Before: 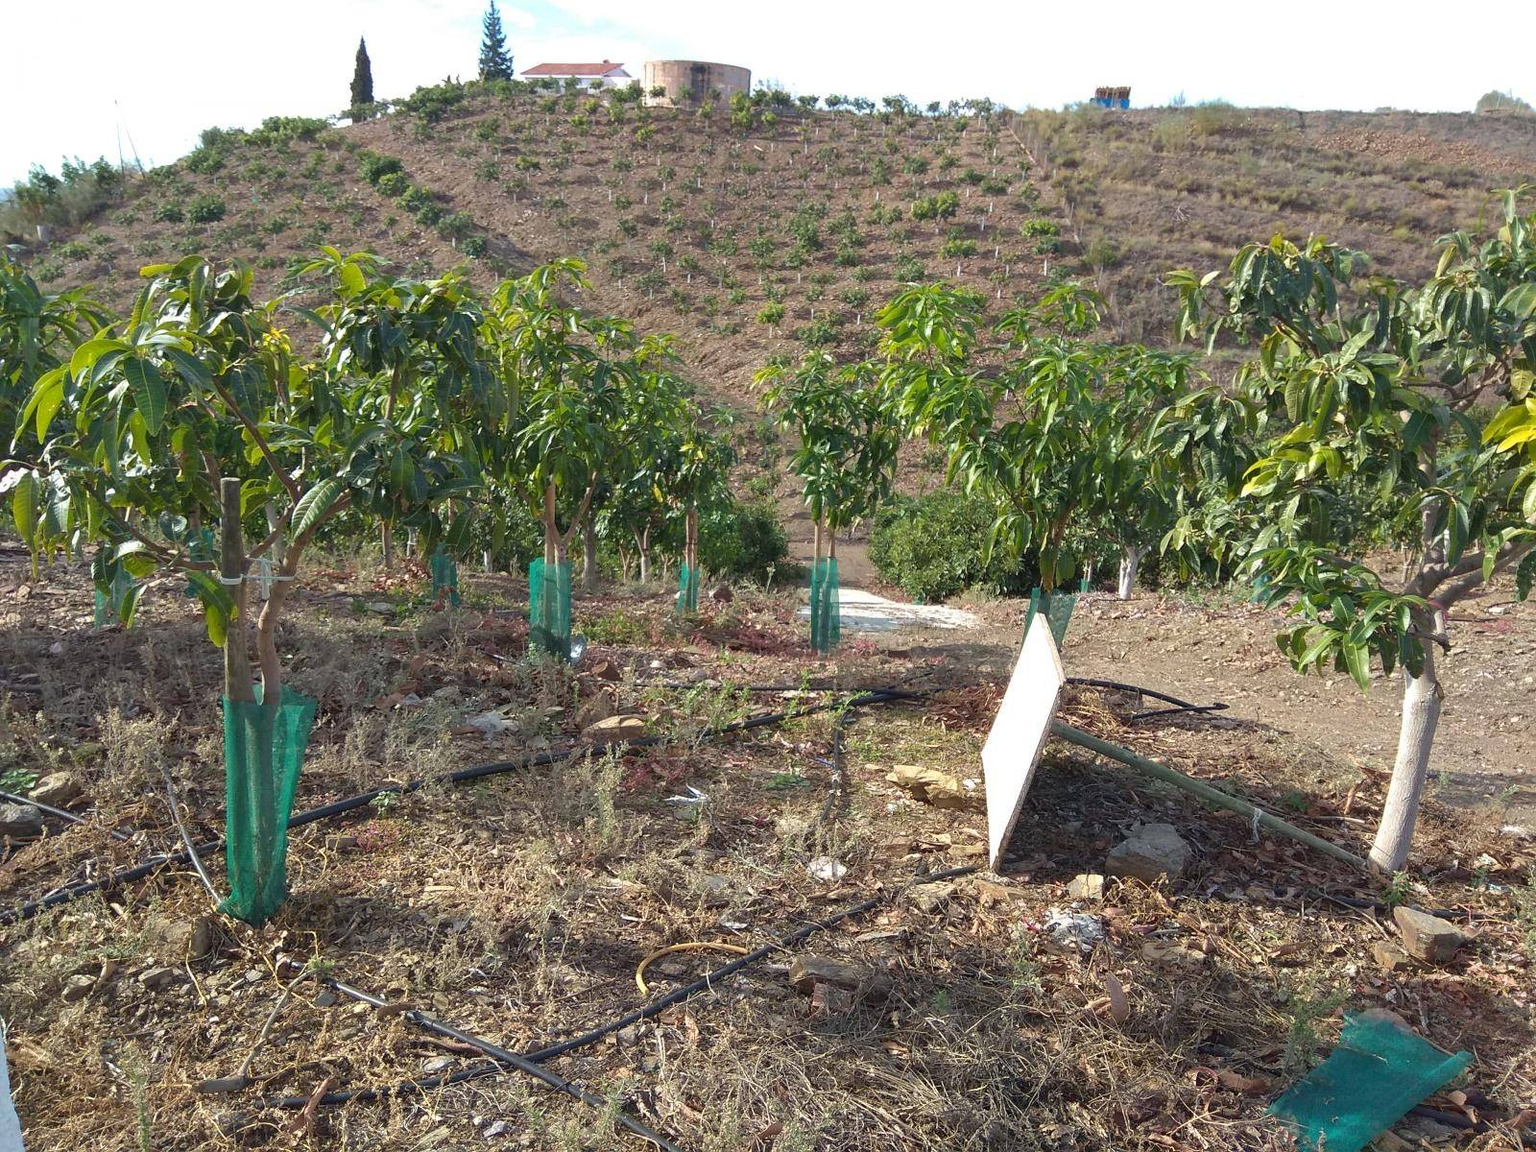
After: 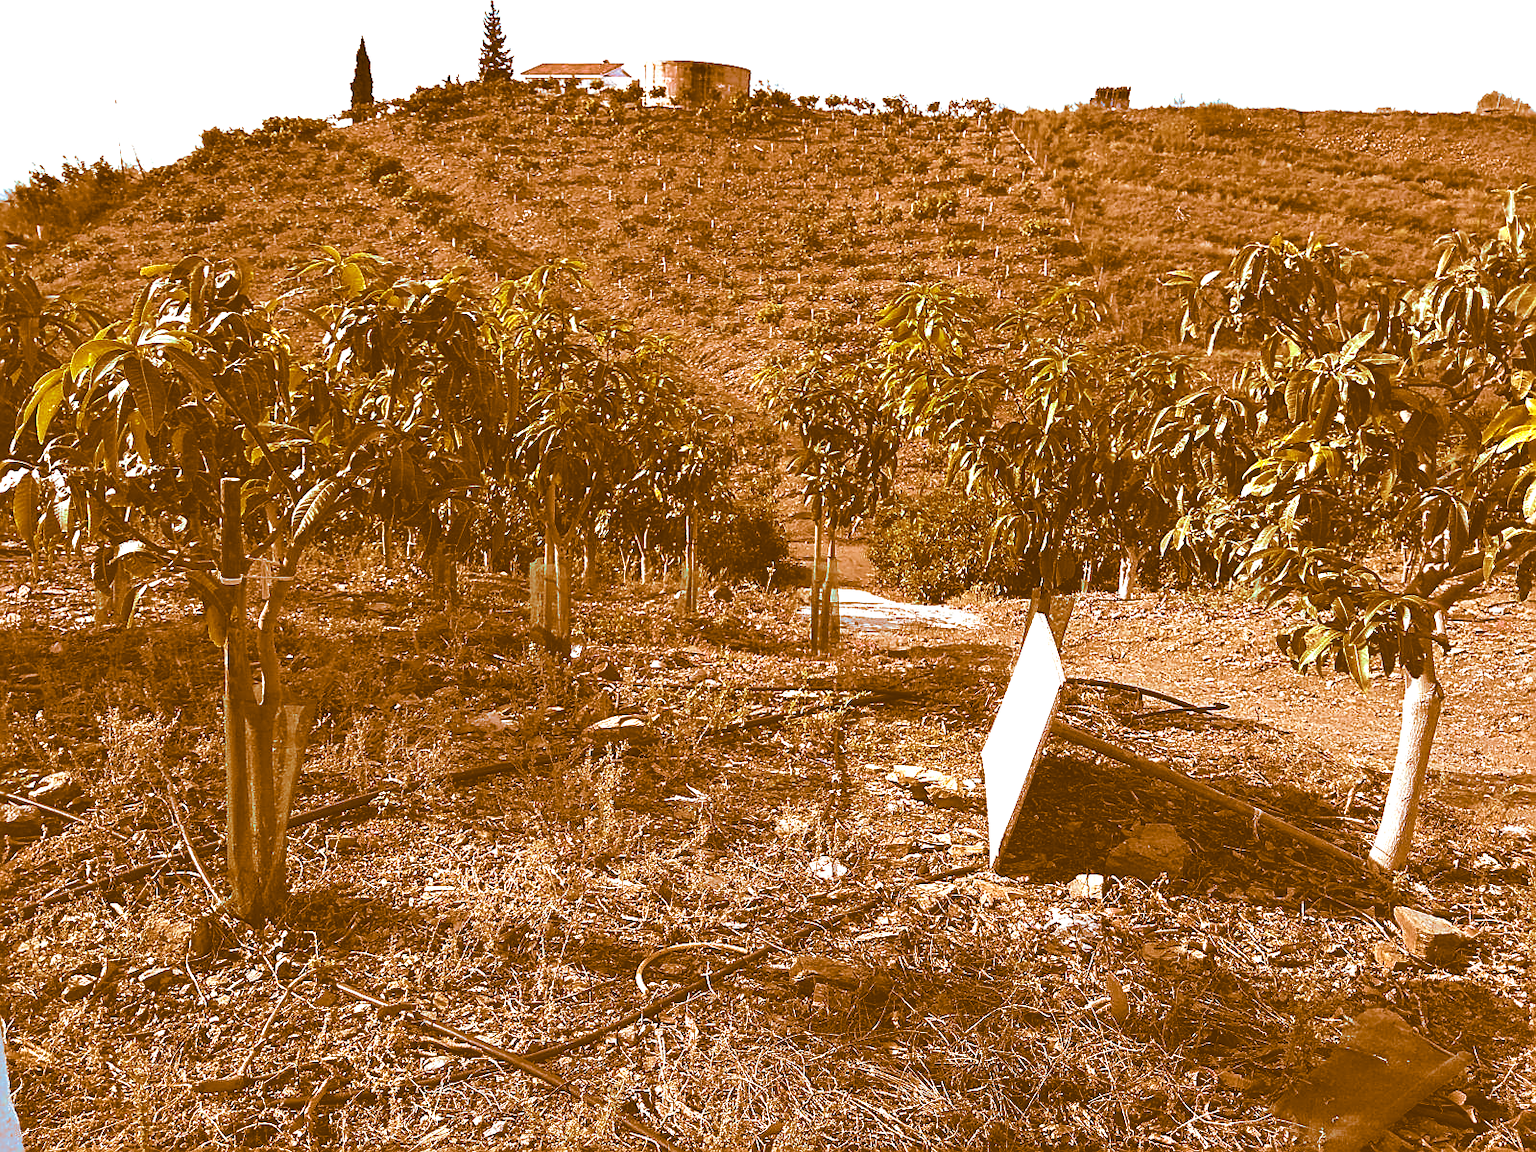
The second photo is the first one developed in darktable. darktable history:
rgb curve: curves: ch0 [(0, 0.186) (0.314, 0.284) (0.775, 0.708) (1, 1)], compensate middle gray true, preserve colors none
sharpen: amount 0.6
exposure: exposure 0.574 EV, compensate highlight preservation false
shadows and highlights: shadows 20.91, highlights -35.45, soften with gaussian
split-toning: shadows › hue 26°, shadows › saturation 0.92, highlights › hue 40°, highlights › saturation 0.92, balance -63, compress 0%
